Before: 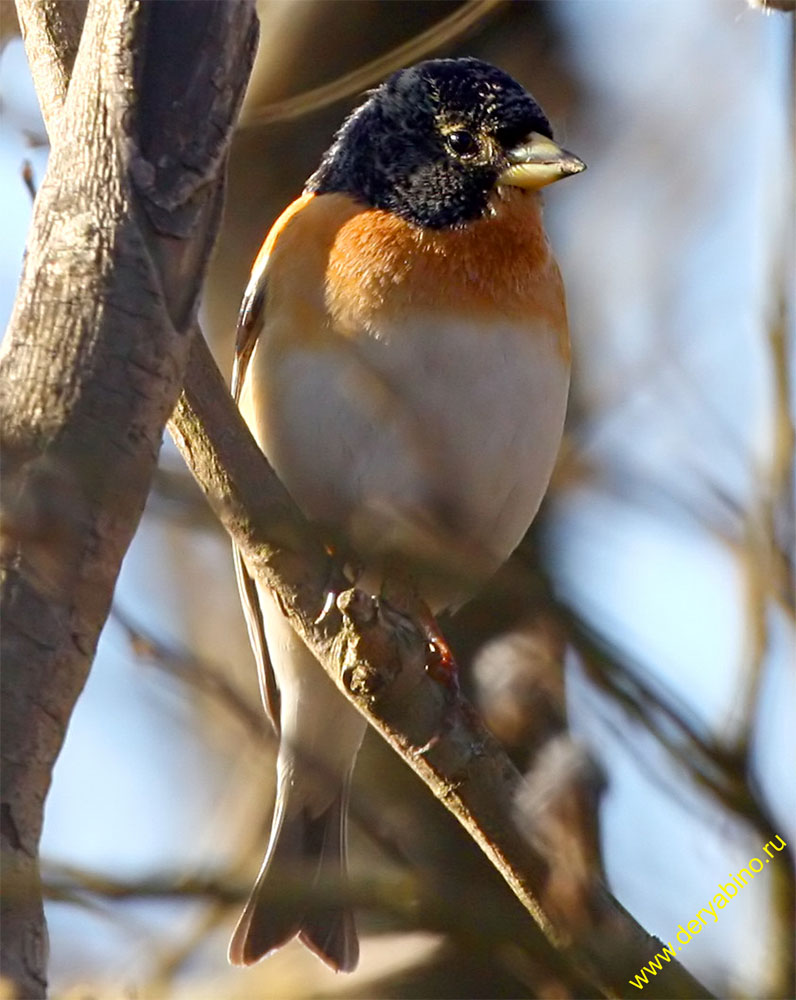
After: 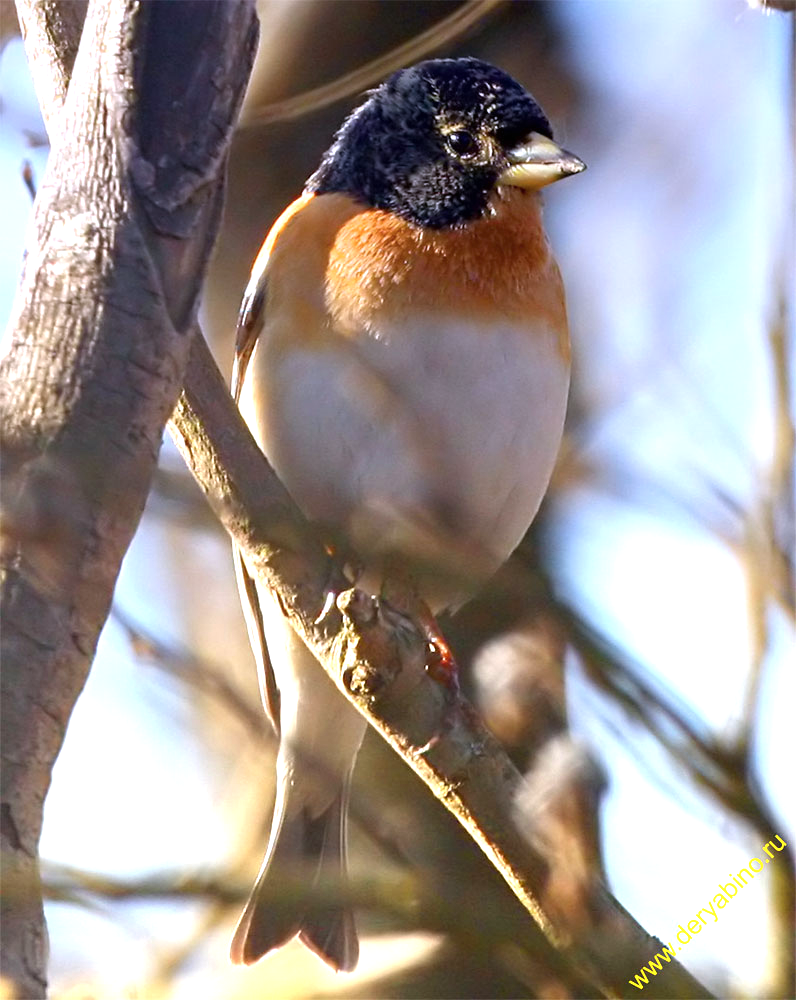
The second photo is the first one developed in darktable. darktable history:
exposure: black level correction 0, exposure 1.1 EV, compensate exposure bias true, compensate highlight preservation false
color balance: input saturation 99%
graduated density: hue 238.83°, saturation 50%
